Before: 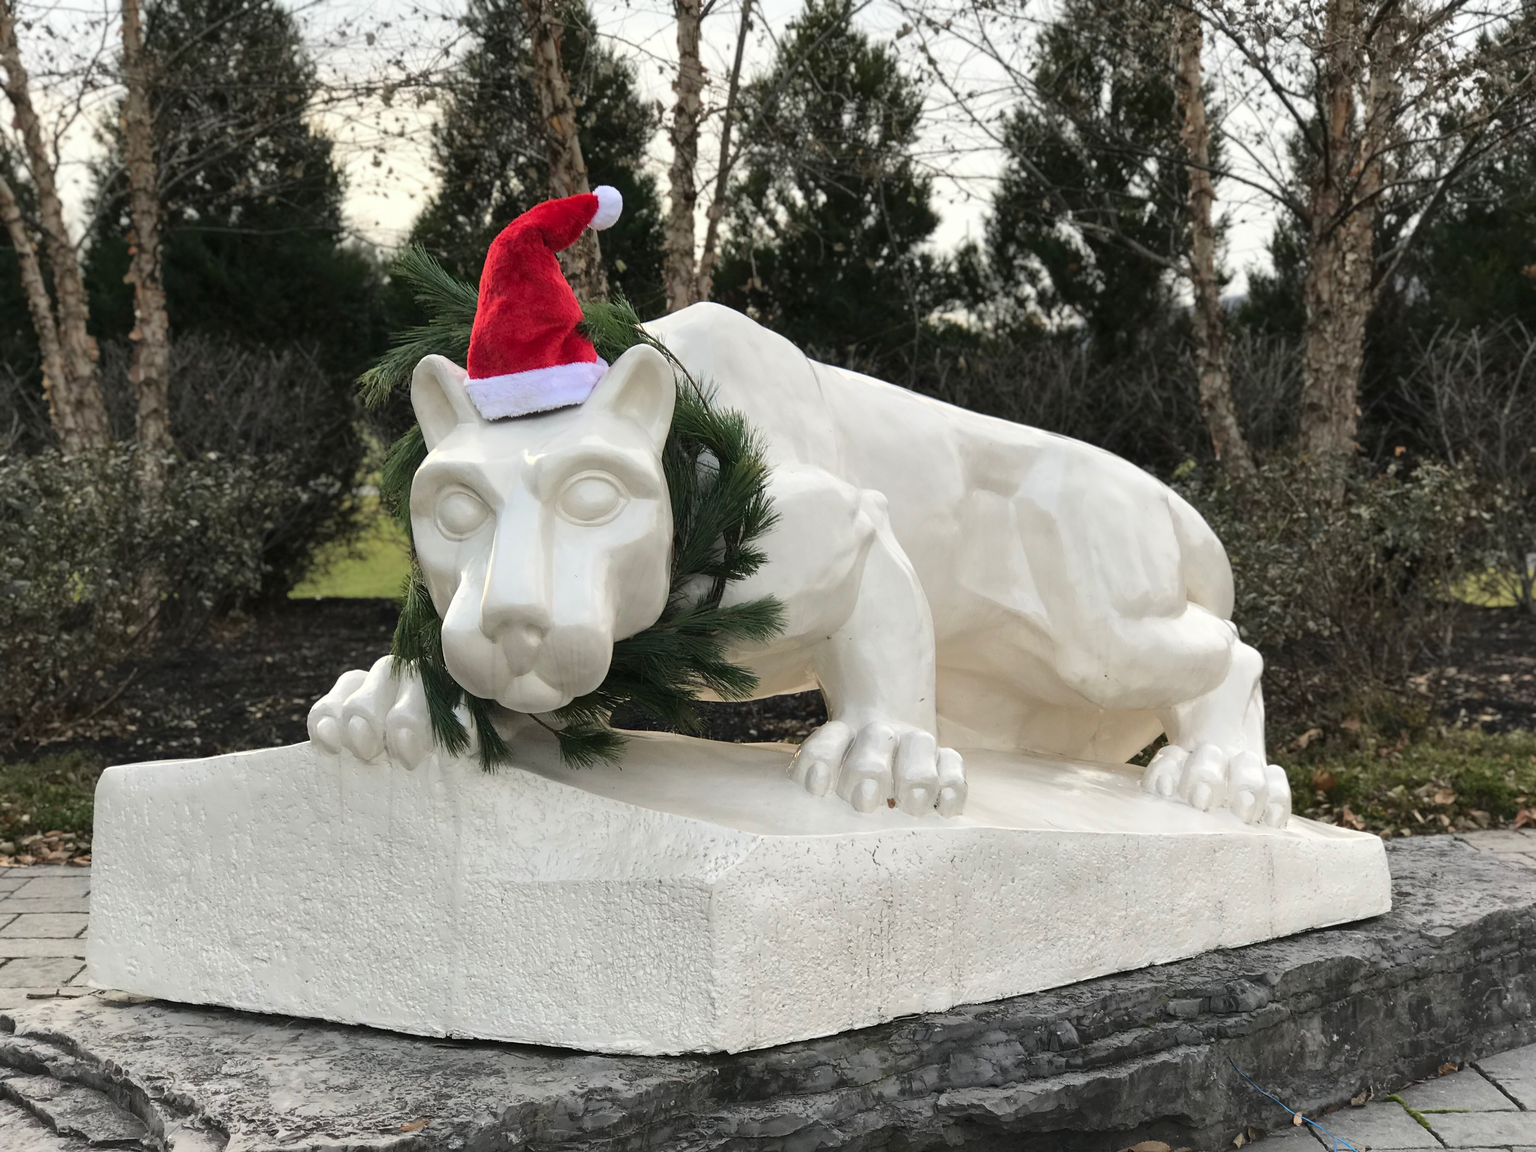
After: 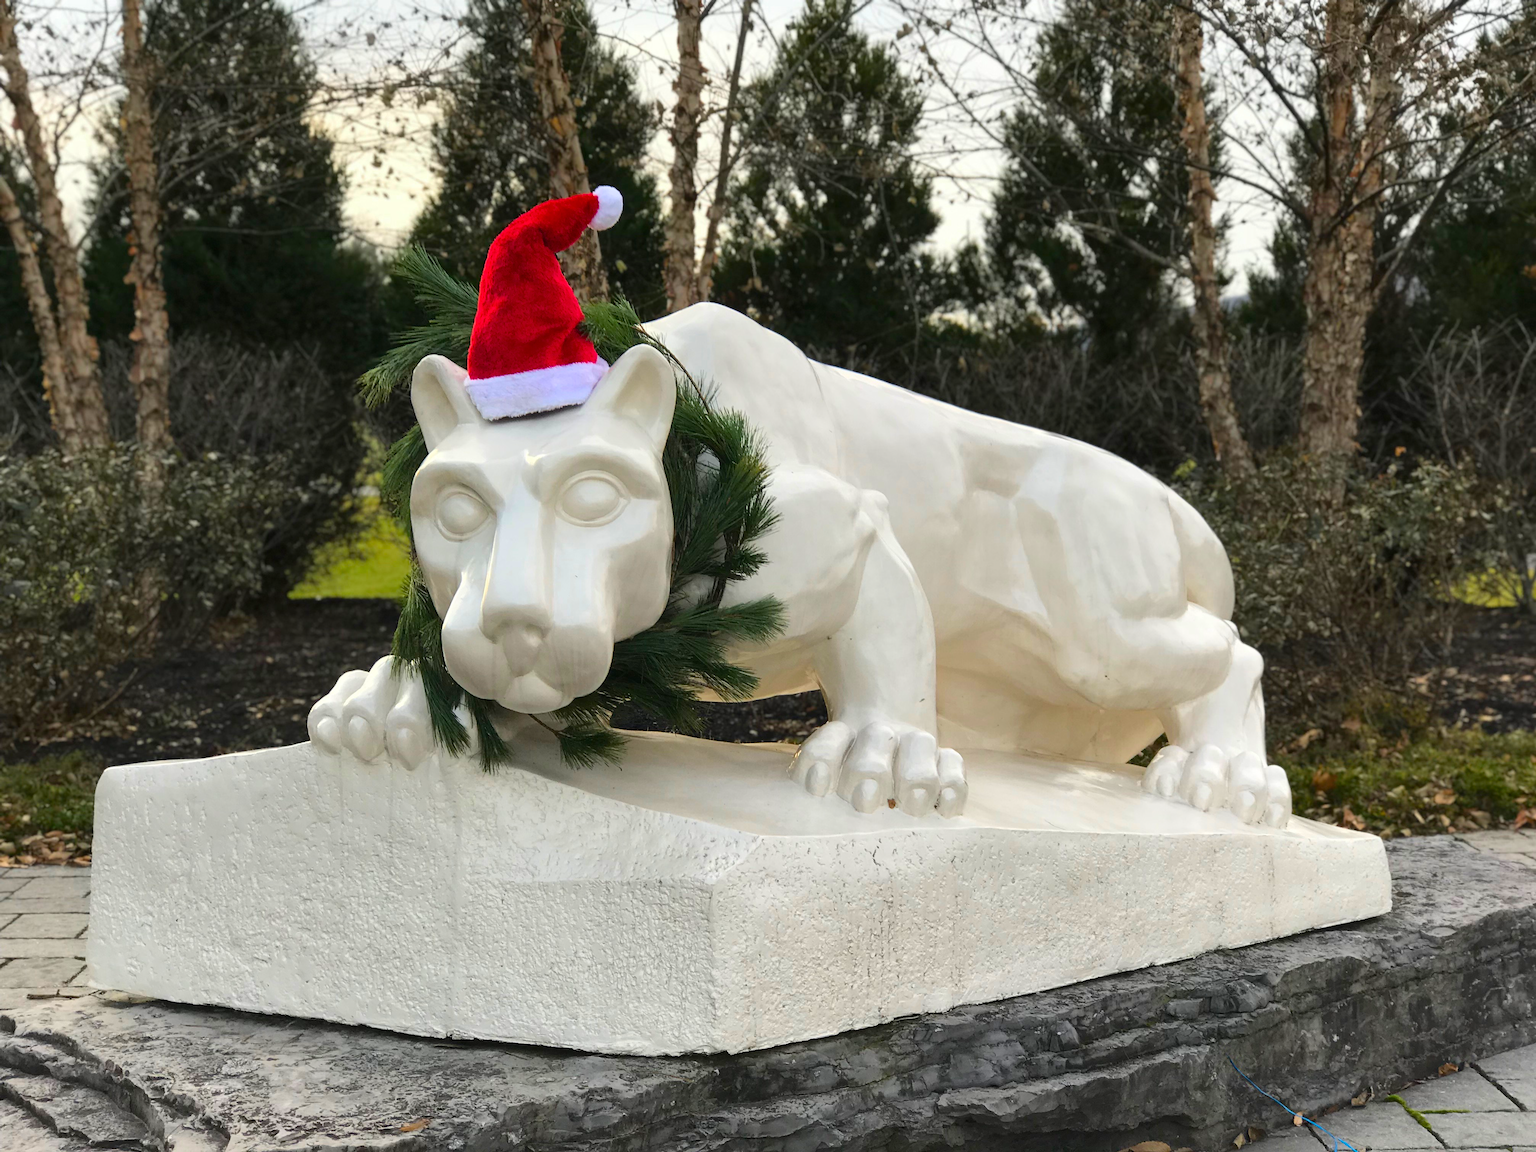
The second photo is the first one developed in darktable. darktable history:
color balance rgb: shadows lift › hue 84.67°, power › hue 60.93°, linear chroma grading › global chroma 9.064%, perceptual saturation grading › global saturation 30.49%, global vibrance 15.041%
